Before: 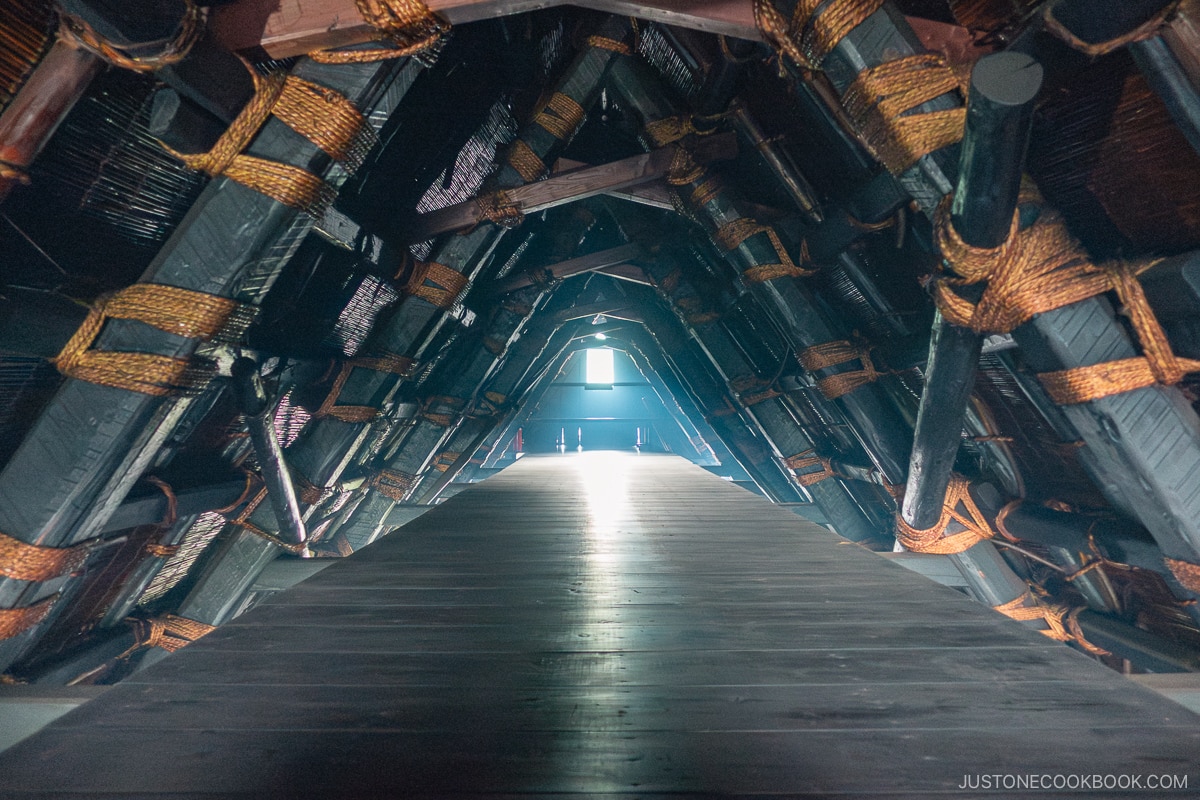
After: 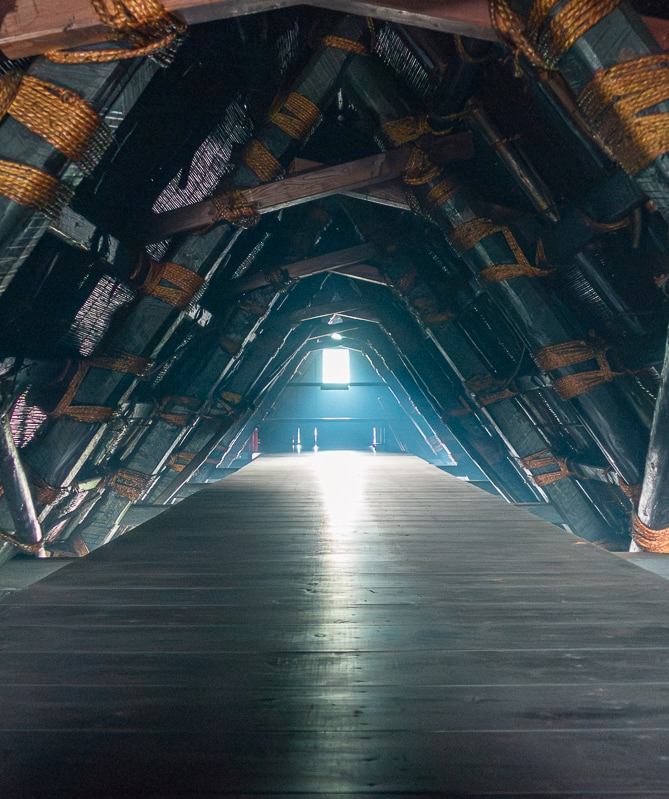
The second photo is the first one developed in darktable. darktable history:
shadows and highlights: shadows -39.3, highlights 62.5, shadows color adjustment 99.17%, highlights color adjustment 0.368%, soften with gaussian
crop: left 22.076%, right 22.102%, bottom 0.007%
